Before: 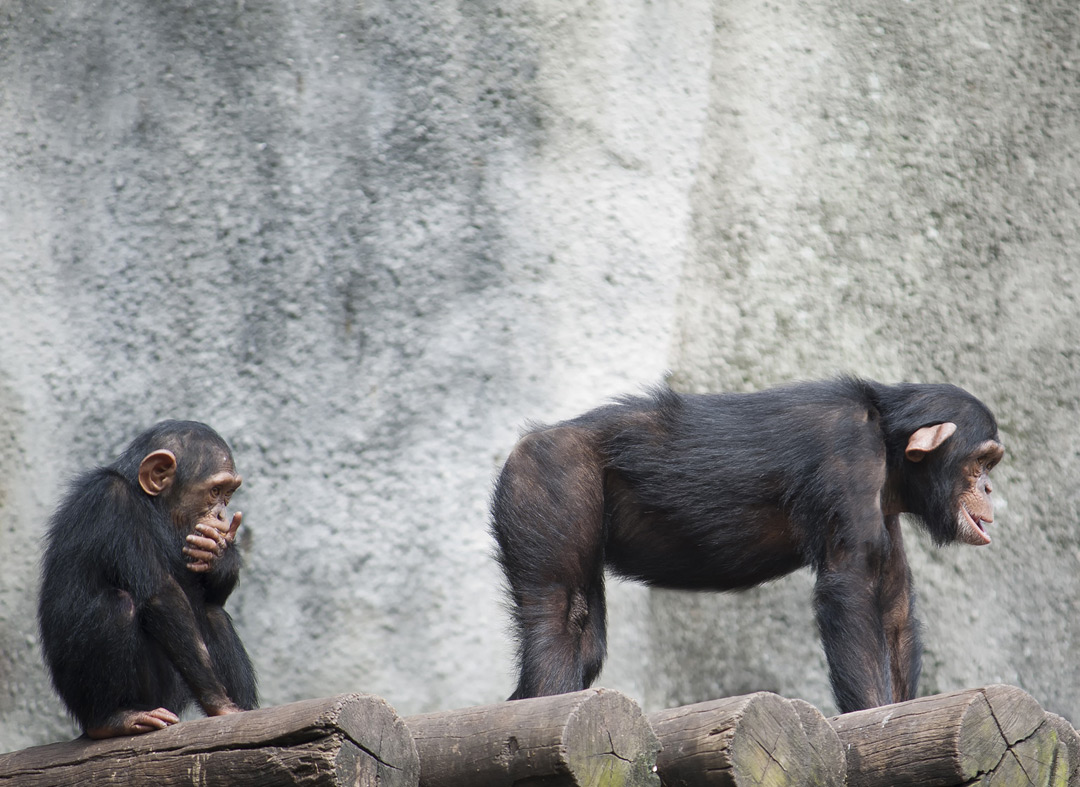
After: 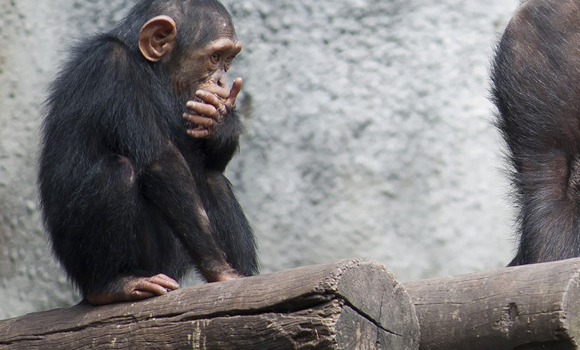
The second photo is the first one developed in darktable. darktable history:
crop and rotate: top 55.304%, right 46.206%, bottom 0.153%
exposure: black level correction 0.001, exposure 0.016 EV, compensate highlight preservation false
